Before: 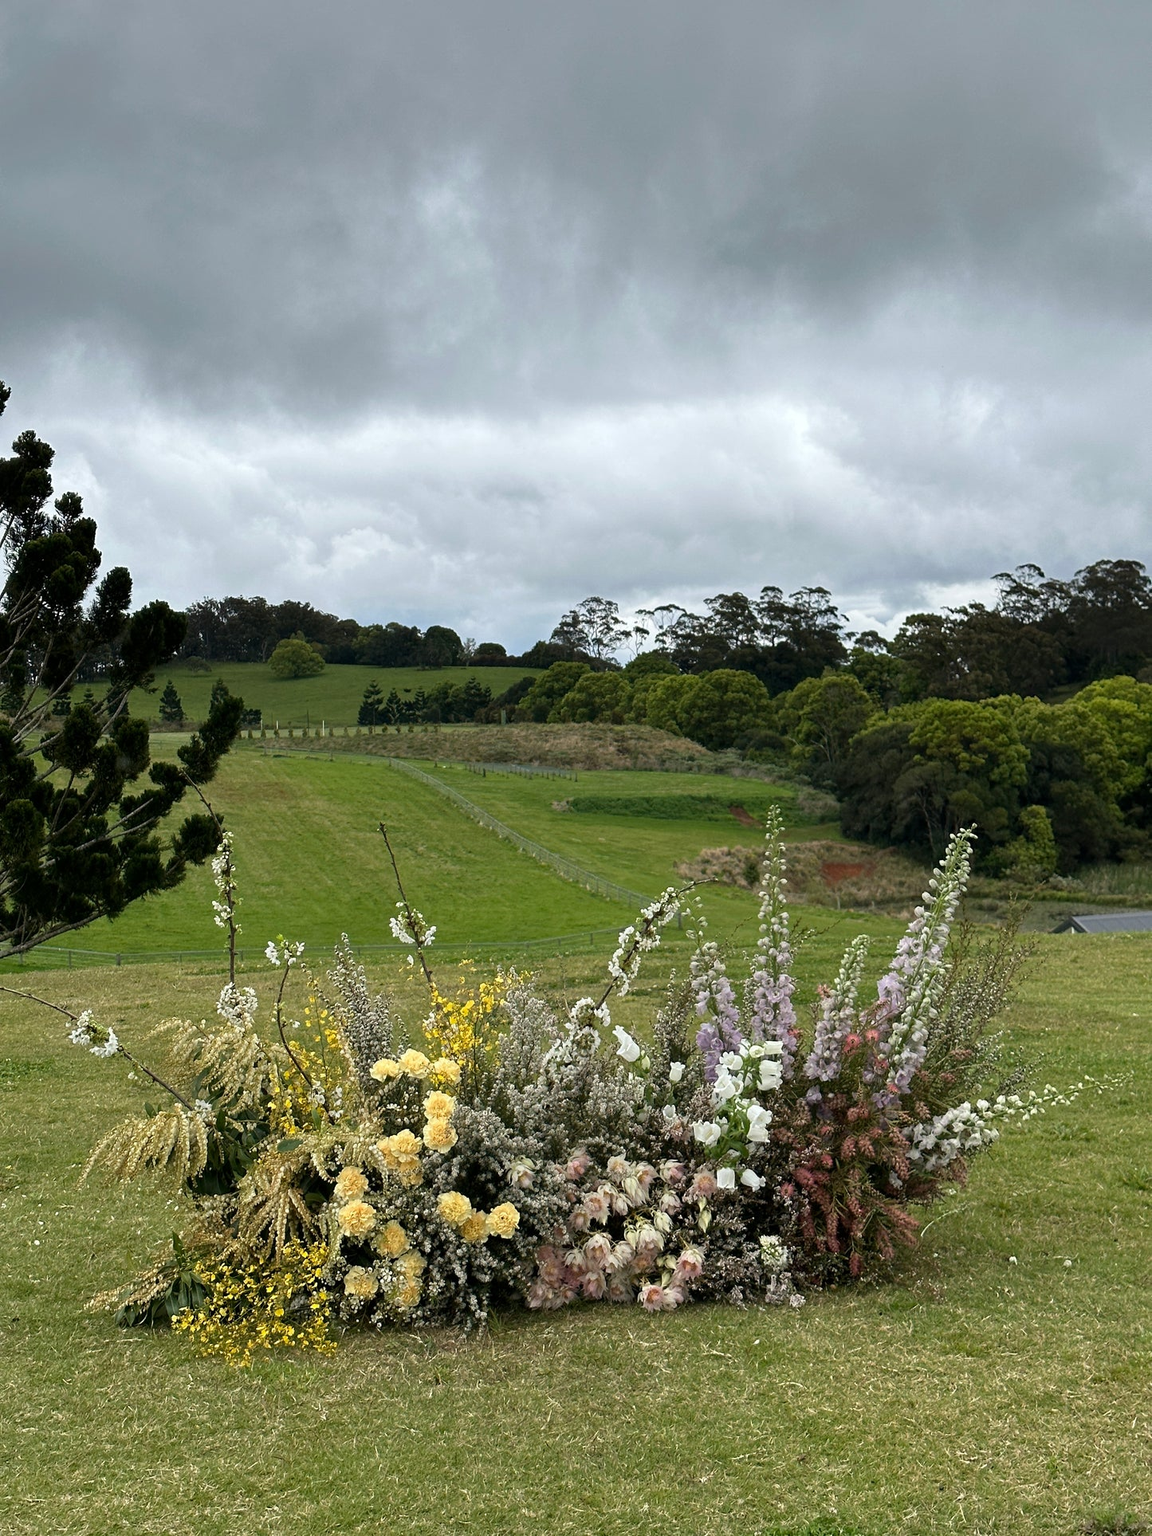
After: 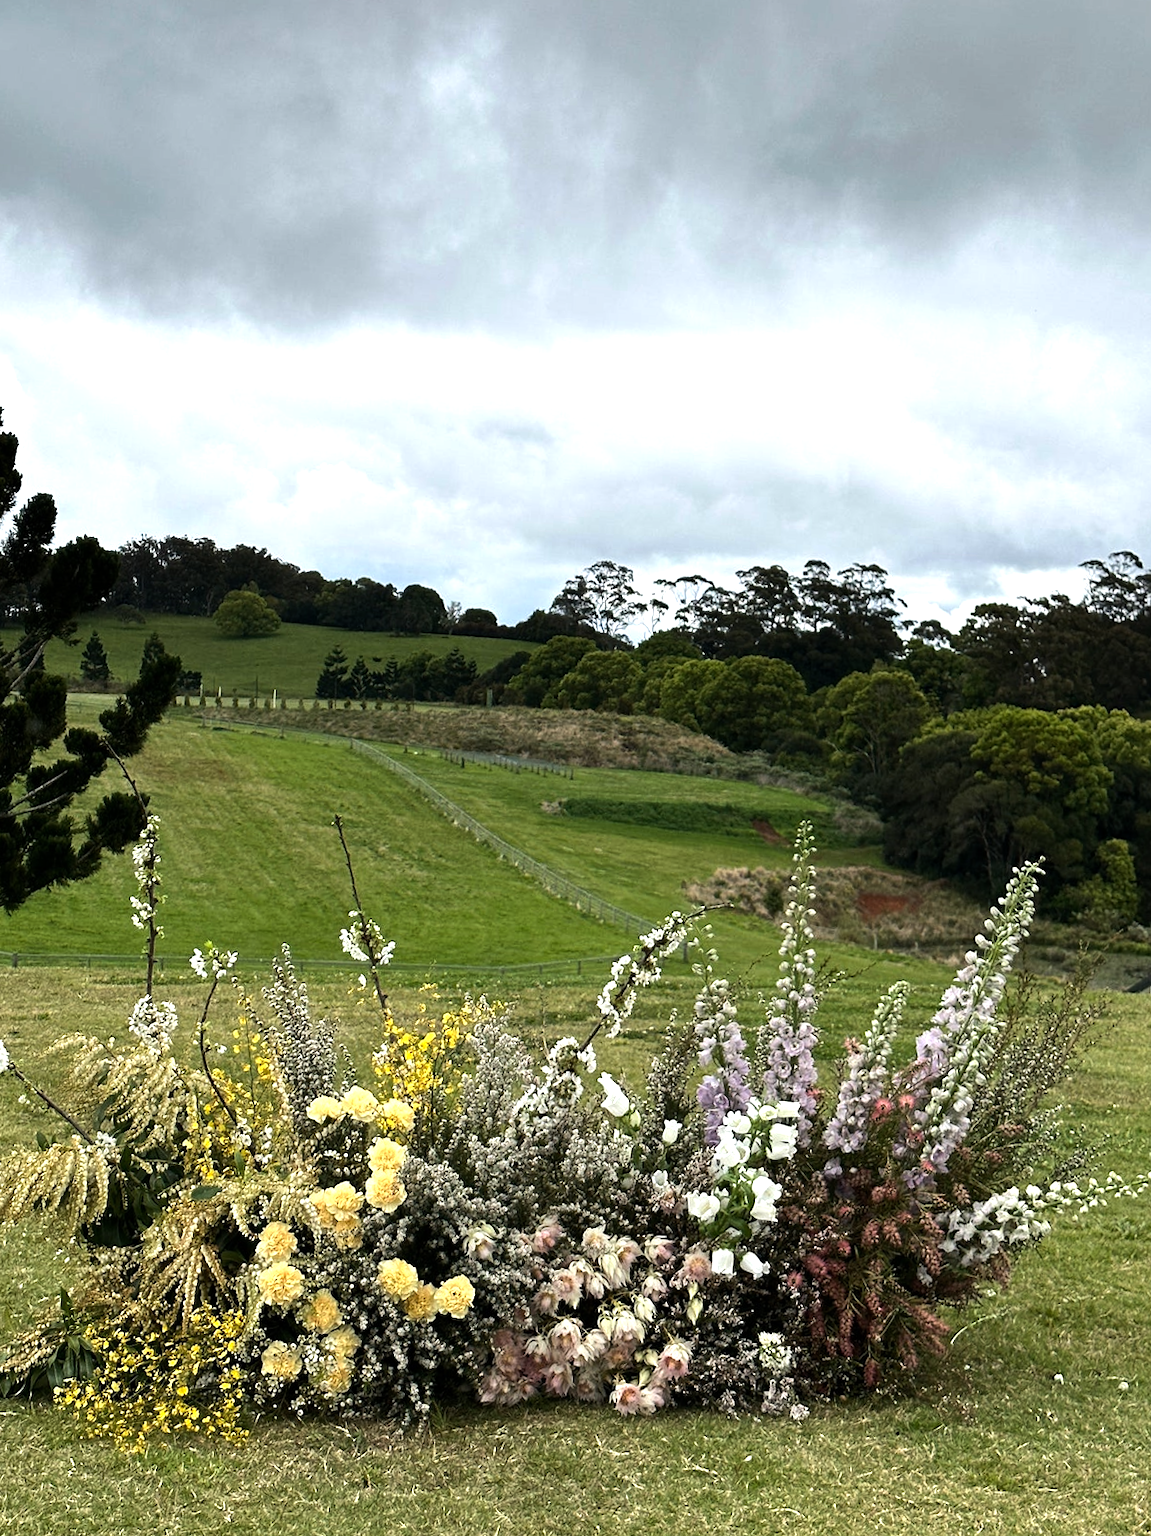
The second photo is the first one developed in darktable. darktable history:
tone equalizer: -8 EV -0.75 EV, -7 EV -0.7 EV, -6 EV -0.6 EV, -5 EV -0.4 EV, -3 EV 0.4 EV, -2 EV 0.6 EV, -1 EV 0.7 EV, +0 EV 0.75 EV, edges refinement/feathering 500, mask exposure compensation -1.57 EV, preserve details no
crop and rotate: angle -3.27°, left 5.211%, top 5.211%, right 4.607%, bottom 4.607%
